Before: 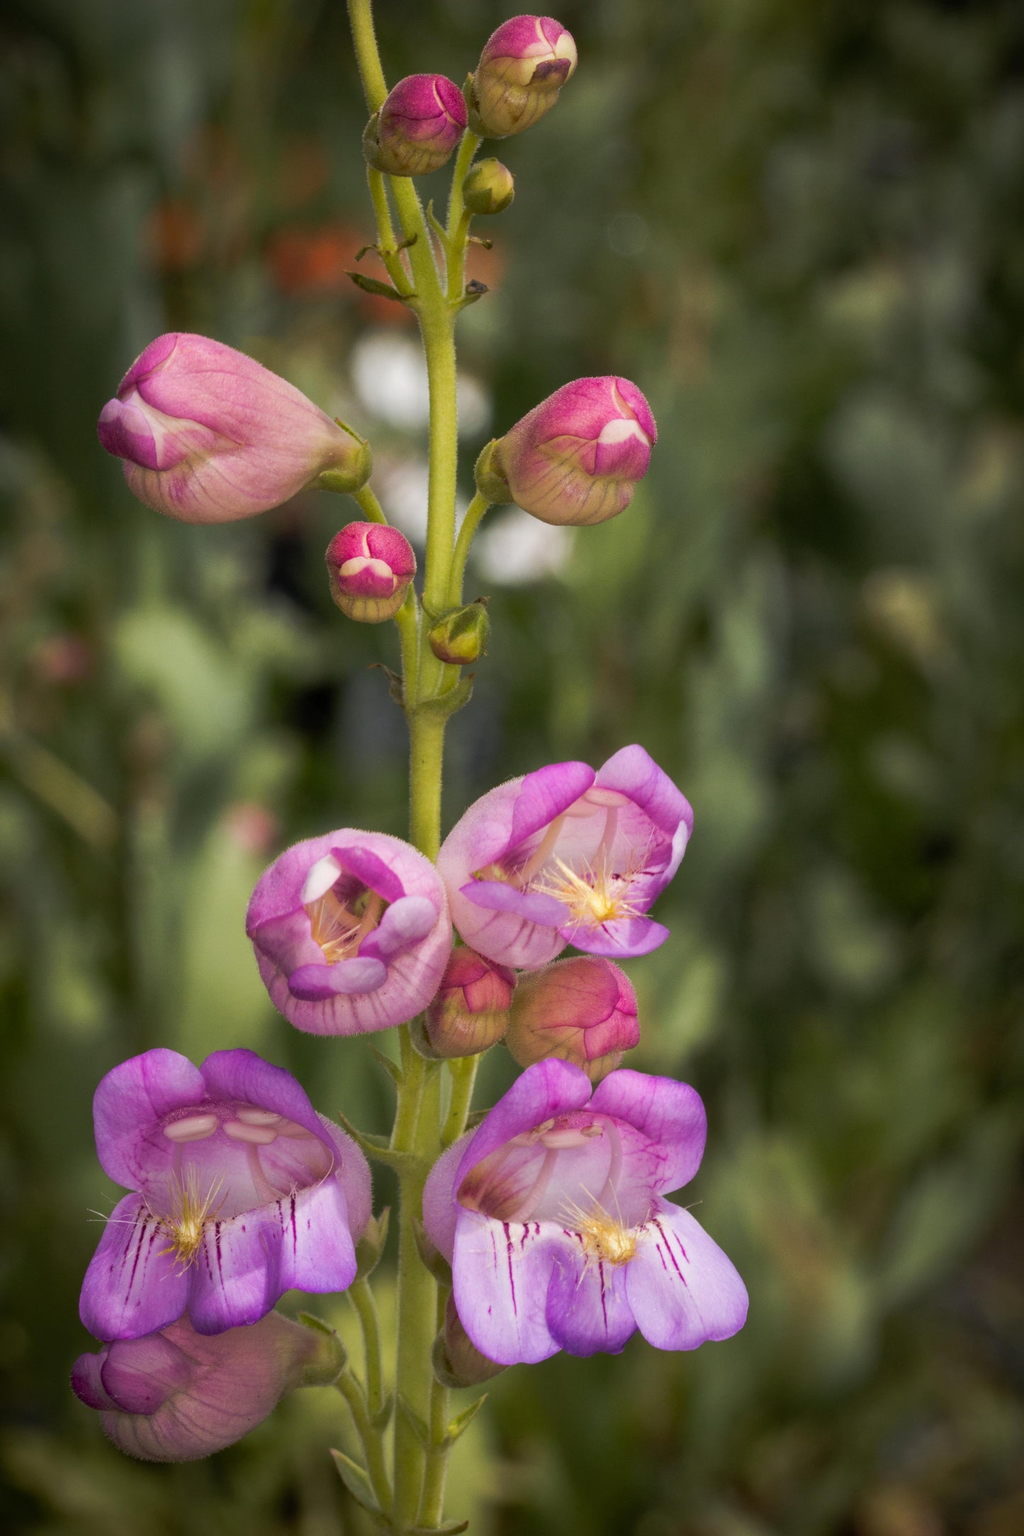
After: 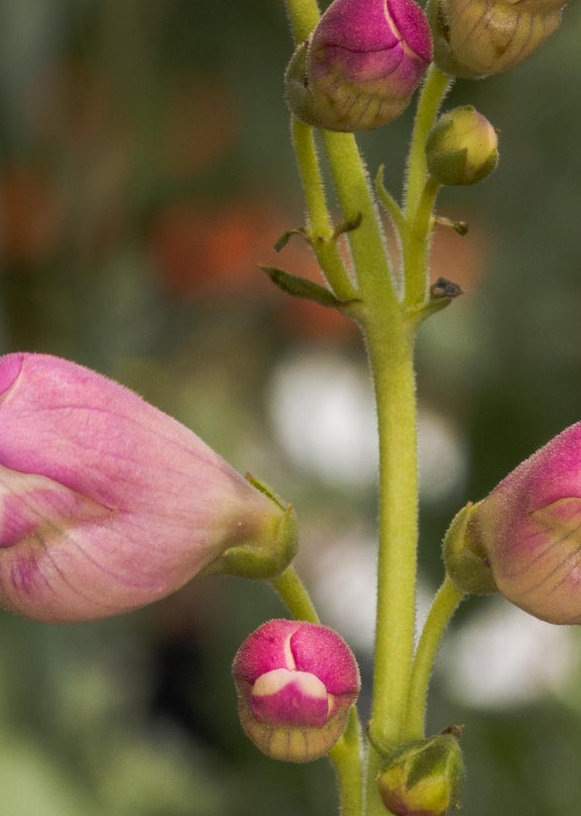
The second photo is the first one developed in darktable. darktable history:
crop: left 15.775%, top 5.427%, right 44.008%, bottom 56.903%
